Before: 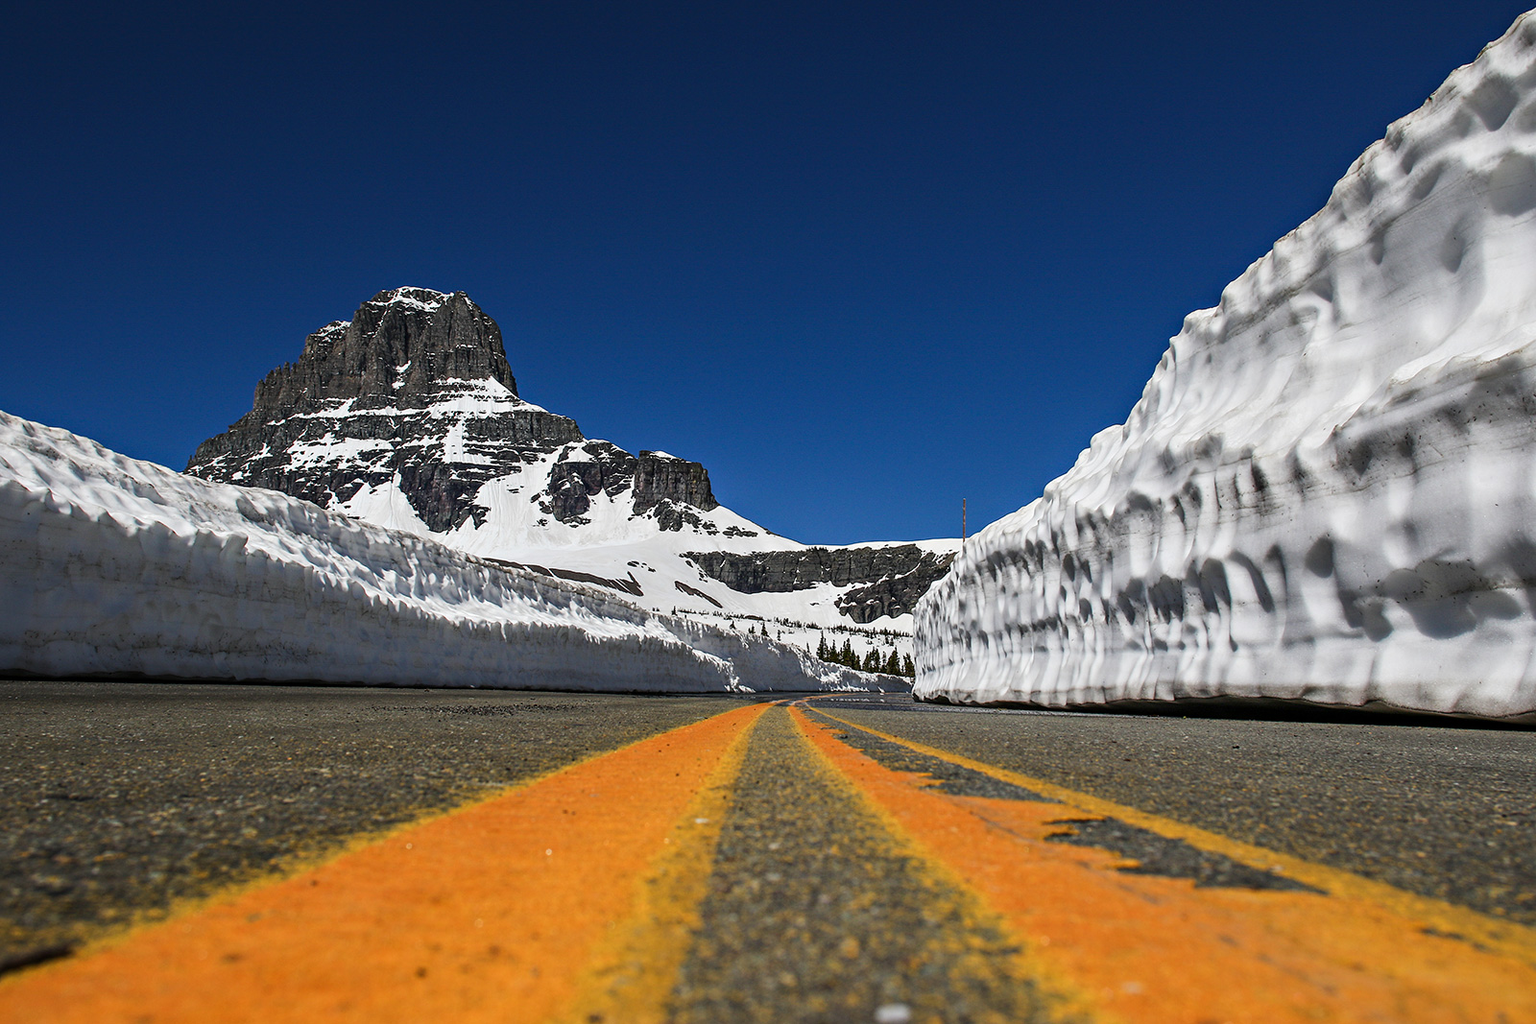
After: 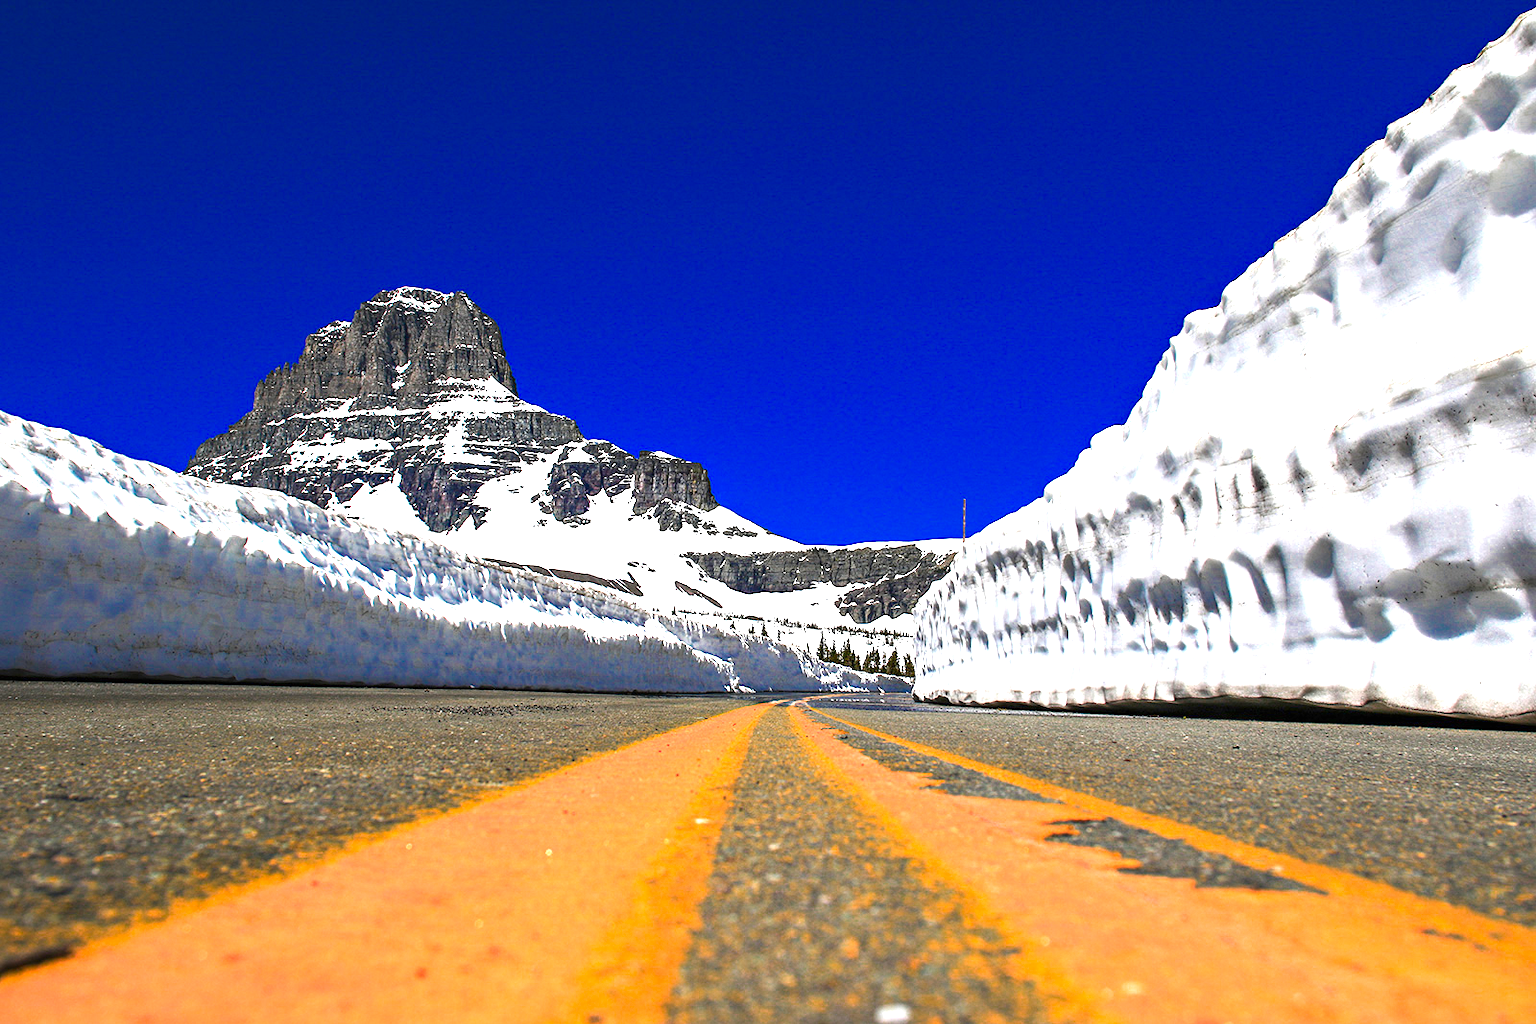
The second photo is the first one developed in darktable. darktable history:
exposure: black level correction 0, exposure 1.45 EV, compensate exposure bias true, compensate highlight preservation false
color zones: curves: ch0 [(0, 0.553) (0.123, 0.58) (0.23, 0.419) (0.468, 0.155) (0.605, 0.132) (0.723, 0.063) (0.833, 0.172) (0.921, 0.468)]; ch1 [(0.025, 0.645) (0.229, 0.584) (0.326, 0.551) (0.537, 0.446) (0.599, 0.911) (0.708, 1) (0.805, 0.944)]; ch2 [(0.086, 0.468) (0.254, 0.464) (0.638, 0.564) (0.702, 0.592) (0.768, 0.564)]
